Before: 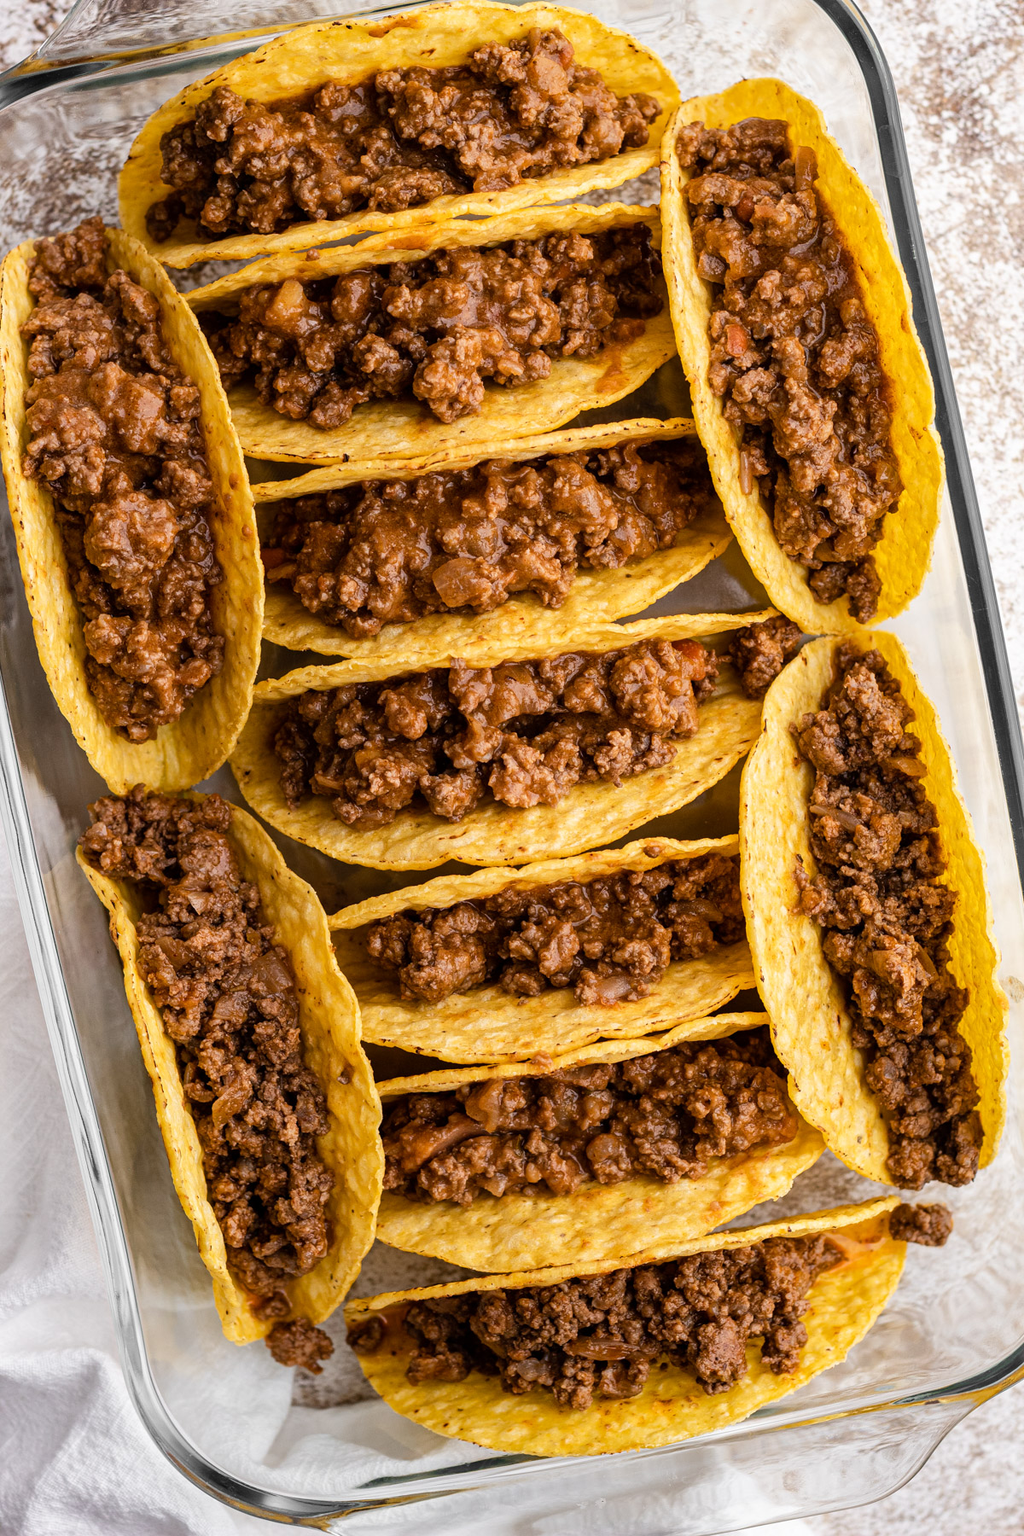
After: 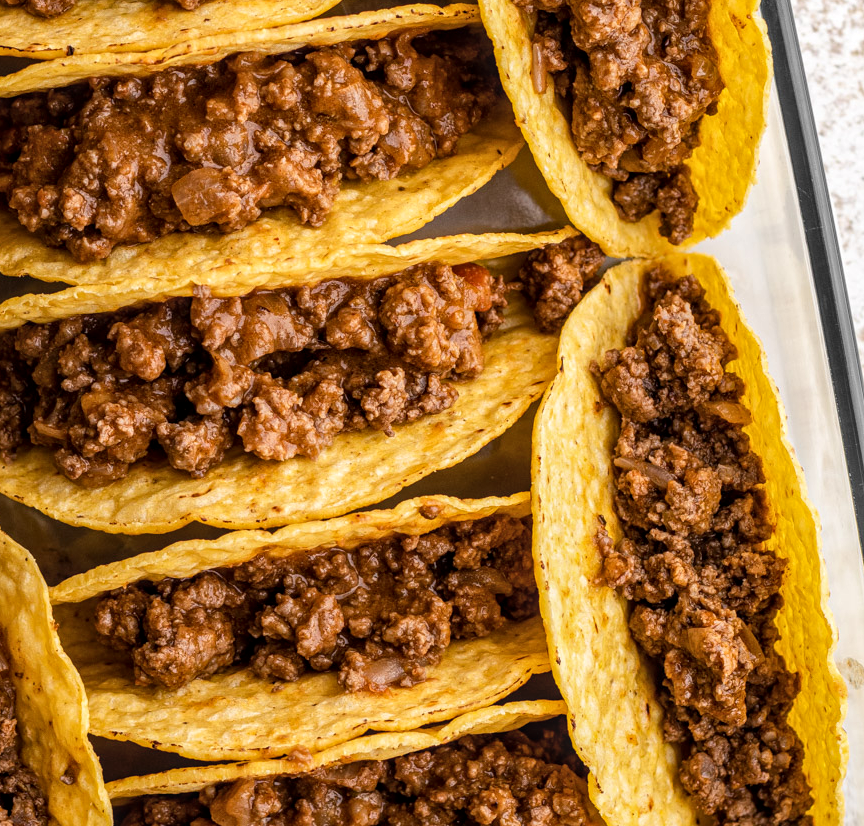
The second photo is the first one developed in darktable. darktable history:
local contrast: on, module defaults
crop and rotate: left 27.938%, top 27.046%, bottom 27.046%
